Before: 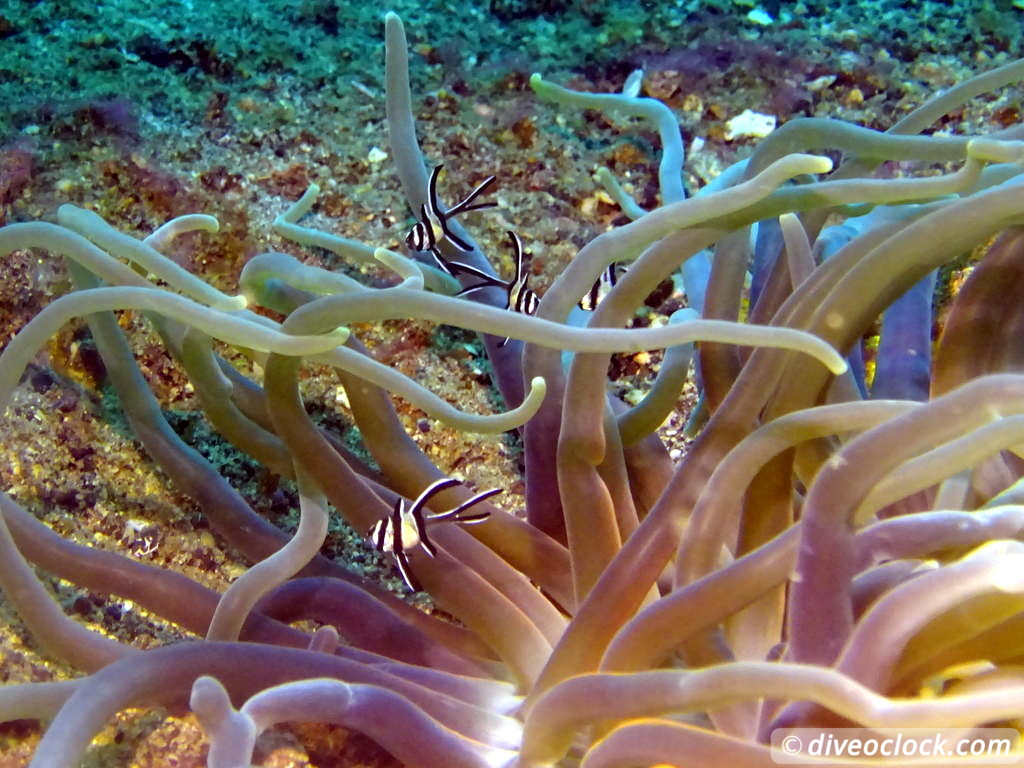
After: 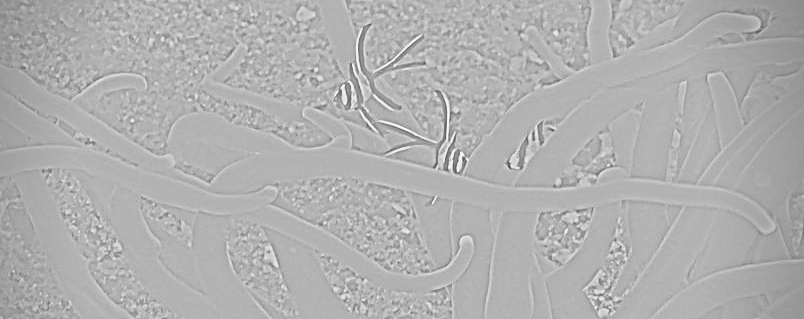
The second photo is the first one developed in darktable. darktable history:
highpass: sharpness 9.84%, contrast boost 9.94%
crop: left 7.036%, top 18.398%, right 14.379%, bottom 40.043%
base curve: curves: ch0 [(0, 0) (0.012, 0.01) (0.073, 0.168) (0.31, 0.711) (0.645, 0.957) (1, 1)], preserve colors none
sharpen: on, module defaults
exposure: exposure 0.507 EV, compensate highlight preservation false
levels: levels [0, 0.499, 1]
vignetting: brightness -0.629, saturation -0.007, center (-0.028, 0.239)
